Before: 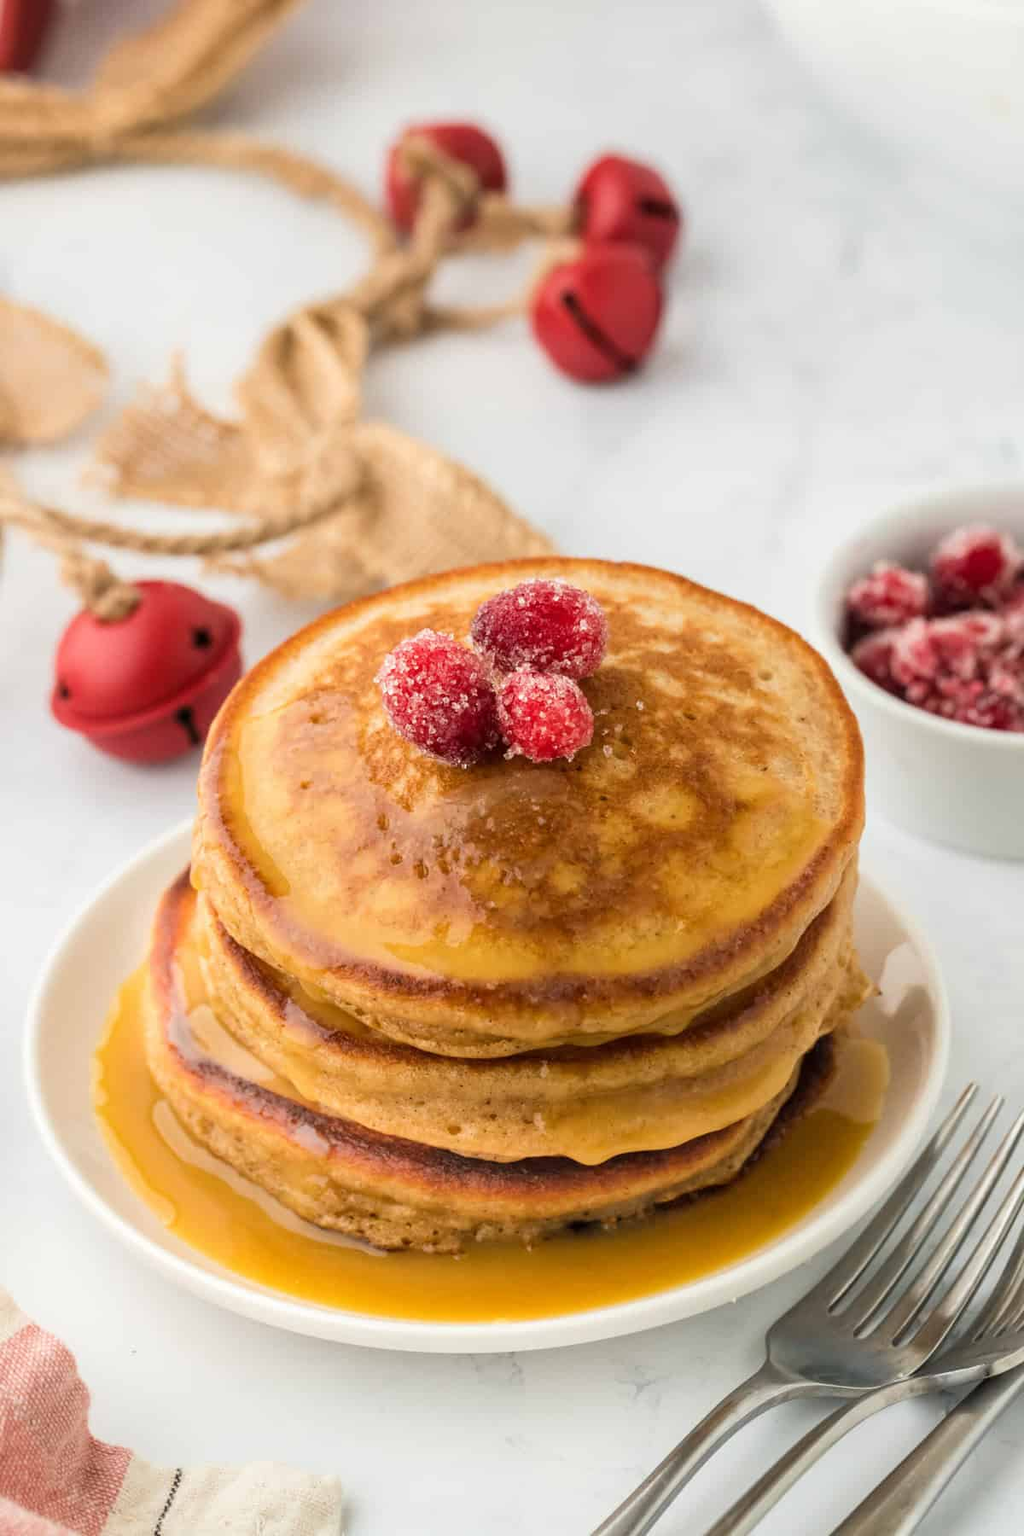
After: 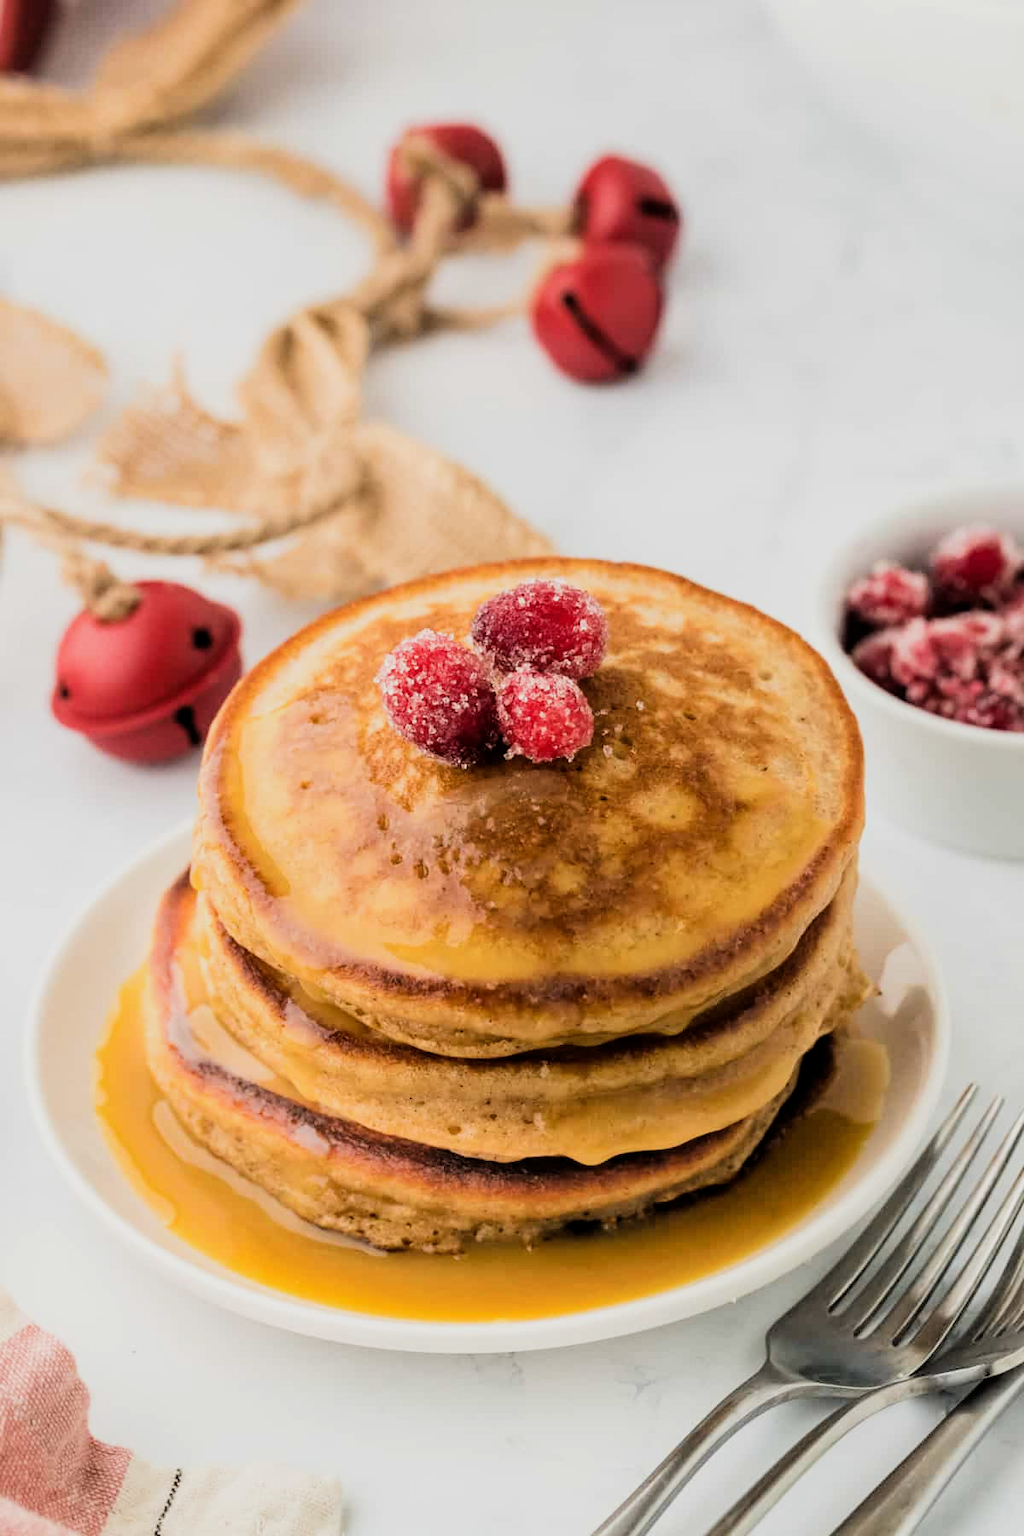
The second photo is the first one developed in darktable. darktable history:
filmic rgb: black relative exposure -5.06 EV, white relative exposure 3.99 EV, hardness 2.9, contrast 1.385, highlights saturation mix -29%
